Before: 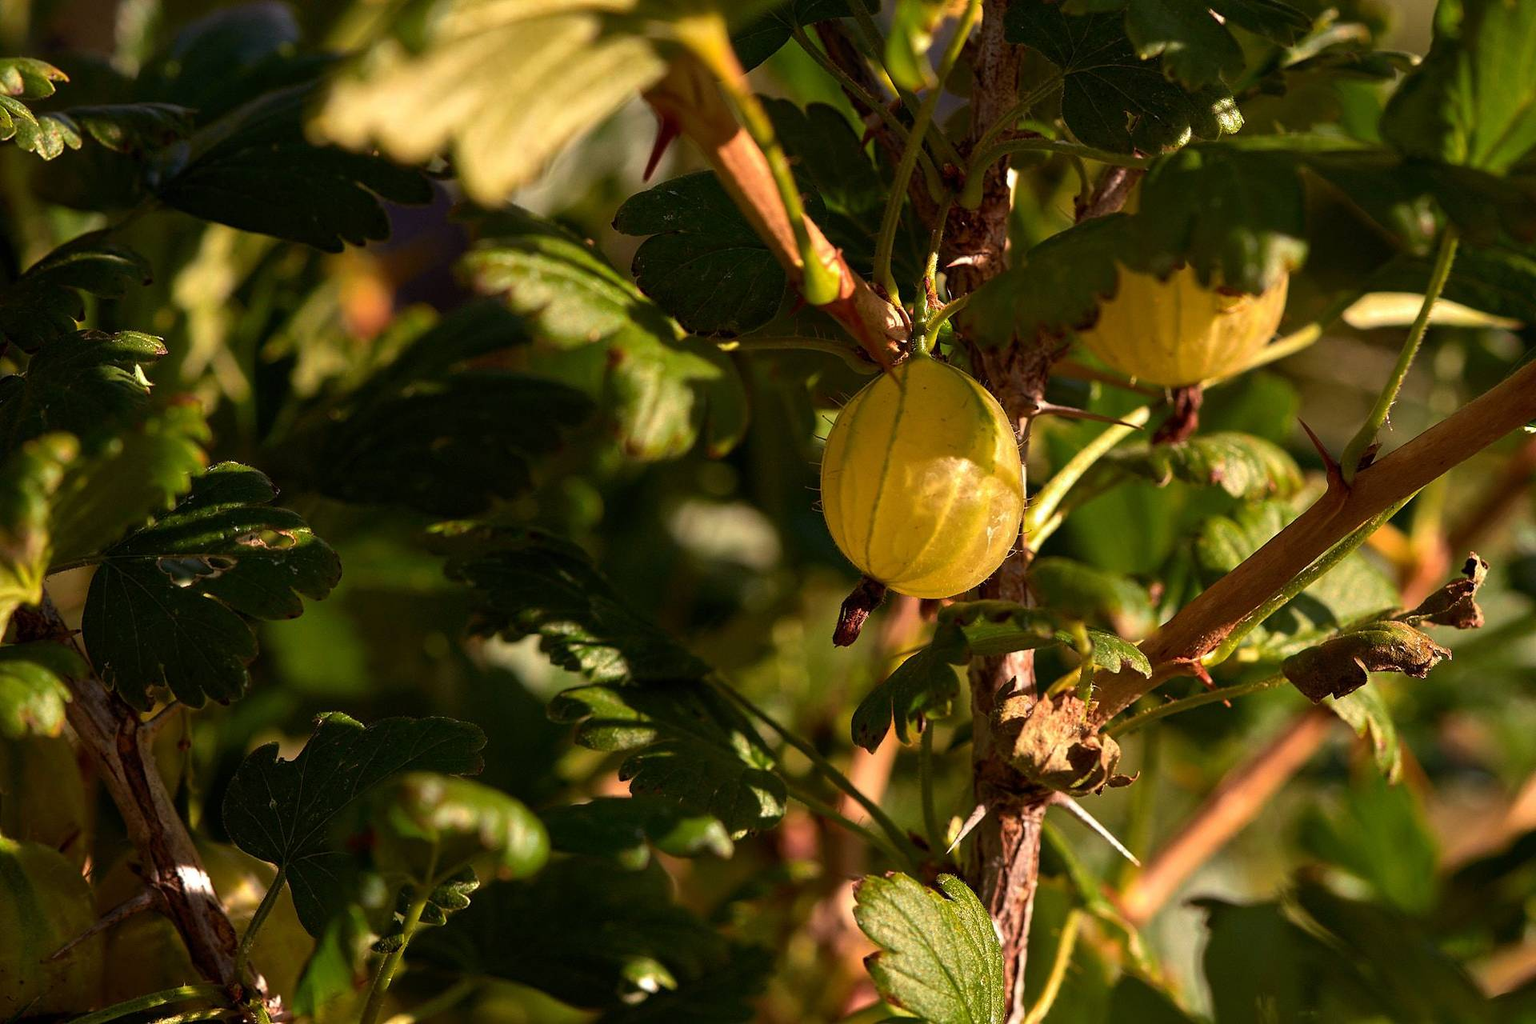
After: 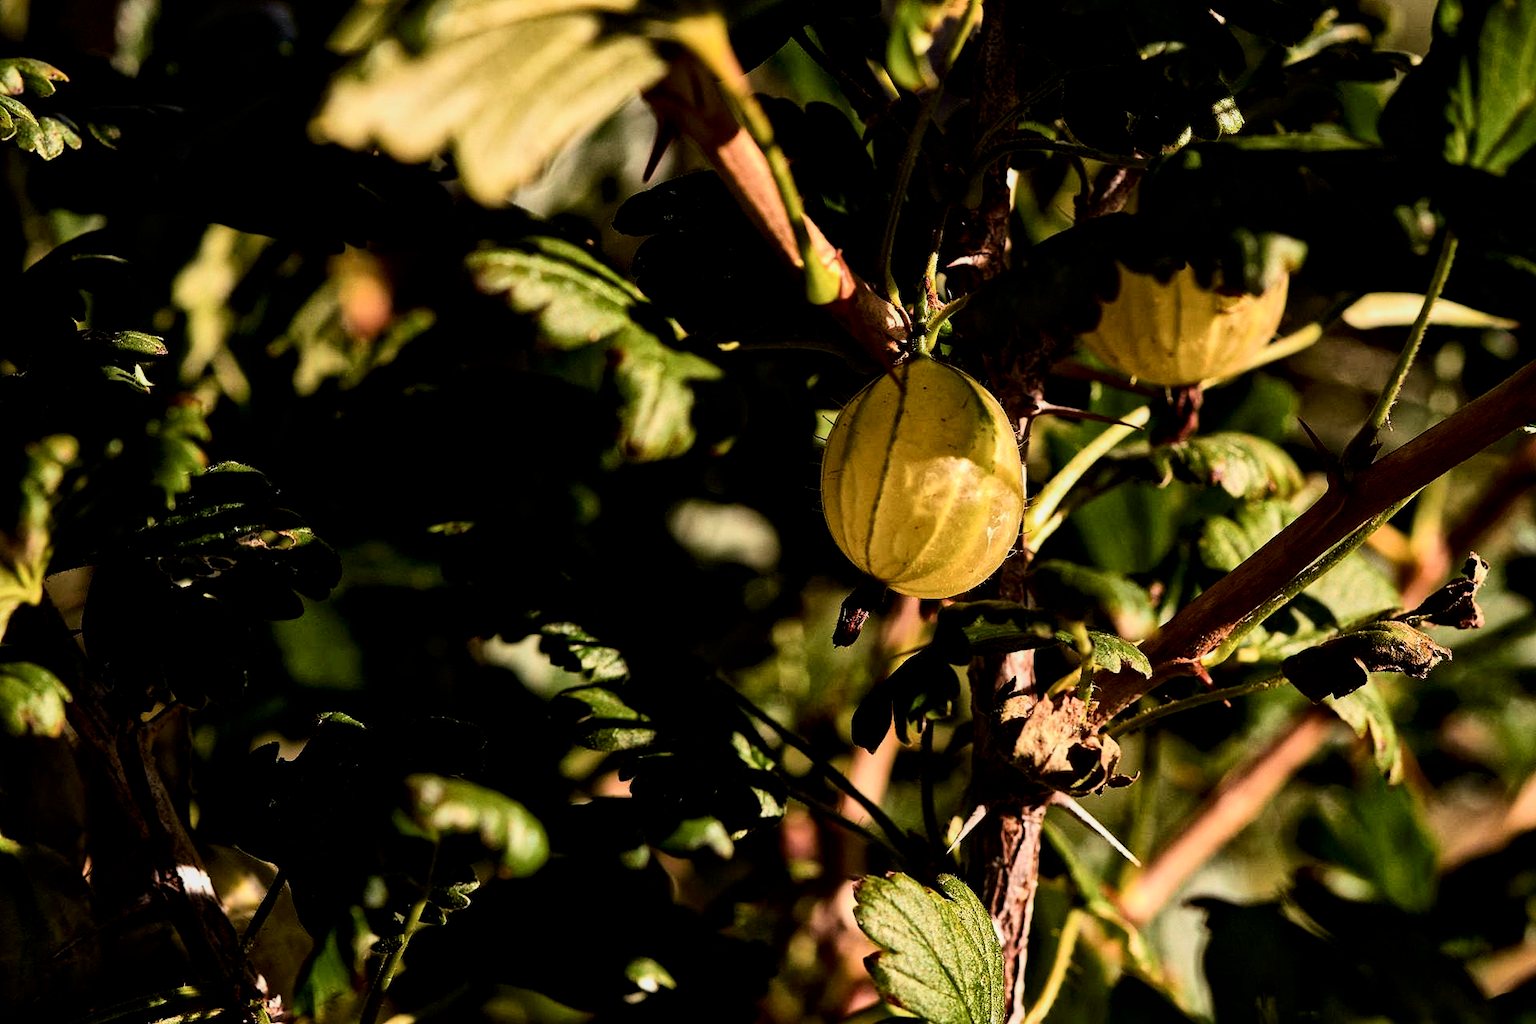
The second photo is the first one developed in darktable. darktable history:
filmic rgb: black relative exposure -4.23 EV, white relative exposure 5.12 EV, hardness 2.07, contrast 1.169
contrast brightness saturation: contrast 0.296
local contrast: mode bilateral grid, contrast 19, coarseness 19, detail 163%, midtone range 0.2
